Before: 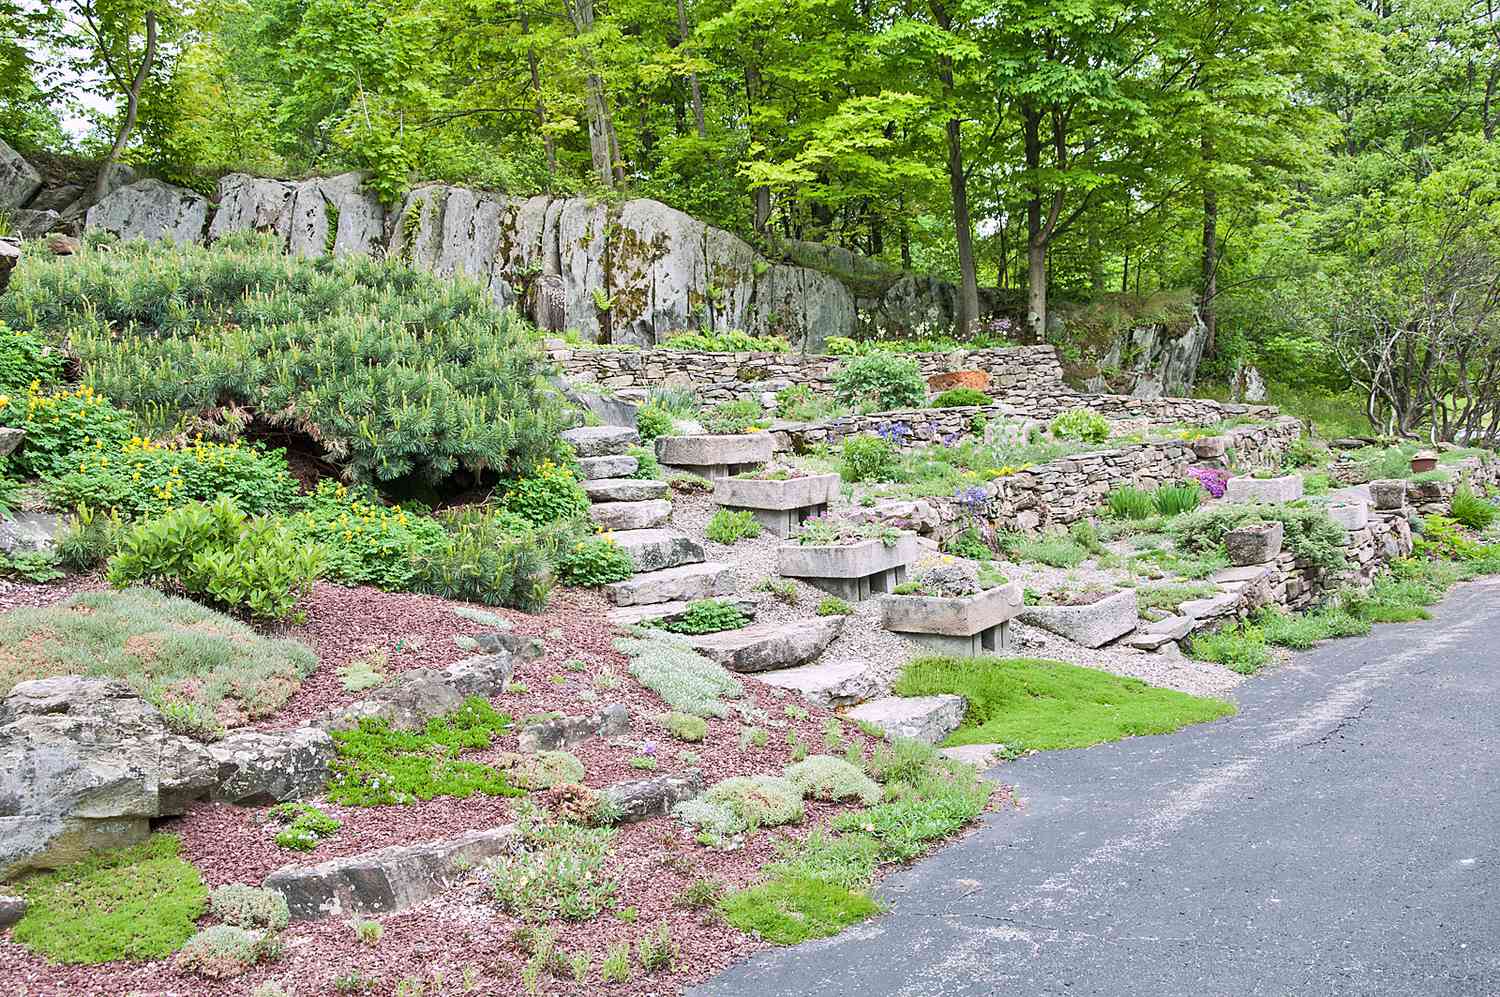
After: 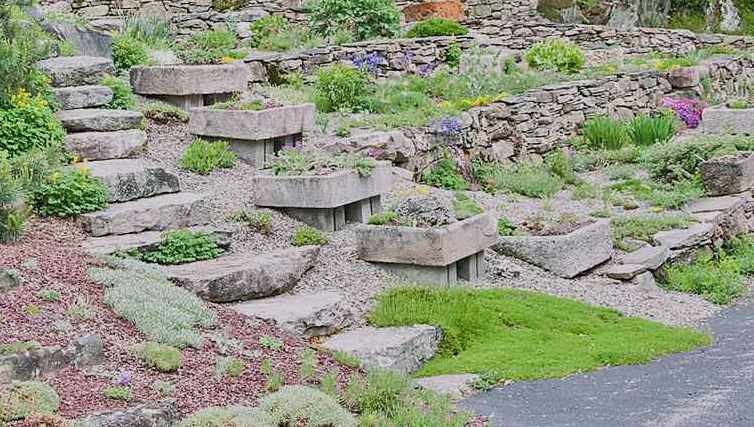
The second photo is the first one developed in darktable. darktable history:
crop: left 35.054%, top 37.116%, right 14.615%, bottom 19.982%
tone equalizer: -8 EV -0.002 EV, -7 EV 0.004 EV, -6 EV -0.043 EV, -5 EV 0.011 EV, -4 EV -0.016 EV, -3 EV 0.027 EV, -2 EV -0.045 EV, -1 EV -0.285 EV, +0 EV -0.594 EV
